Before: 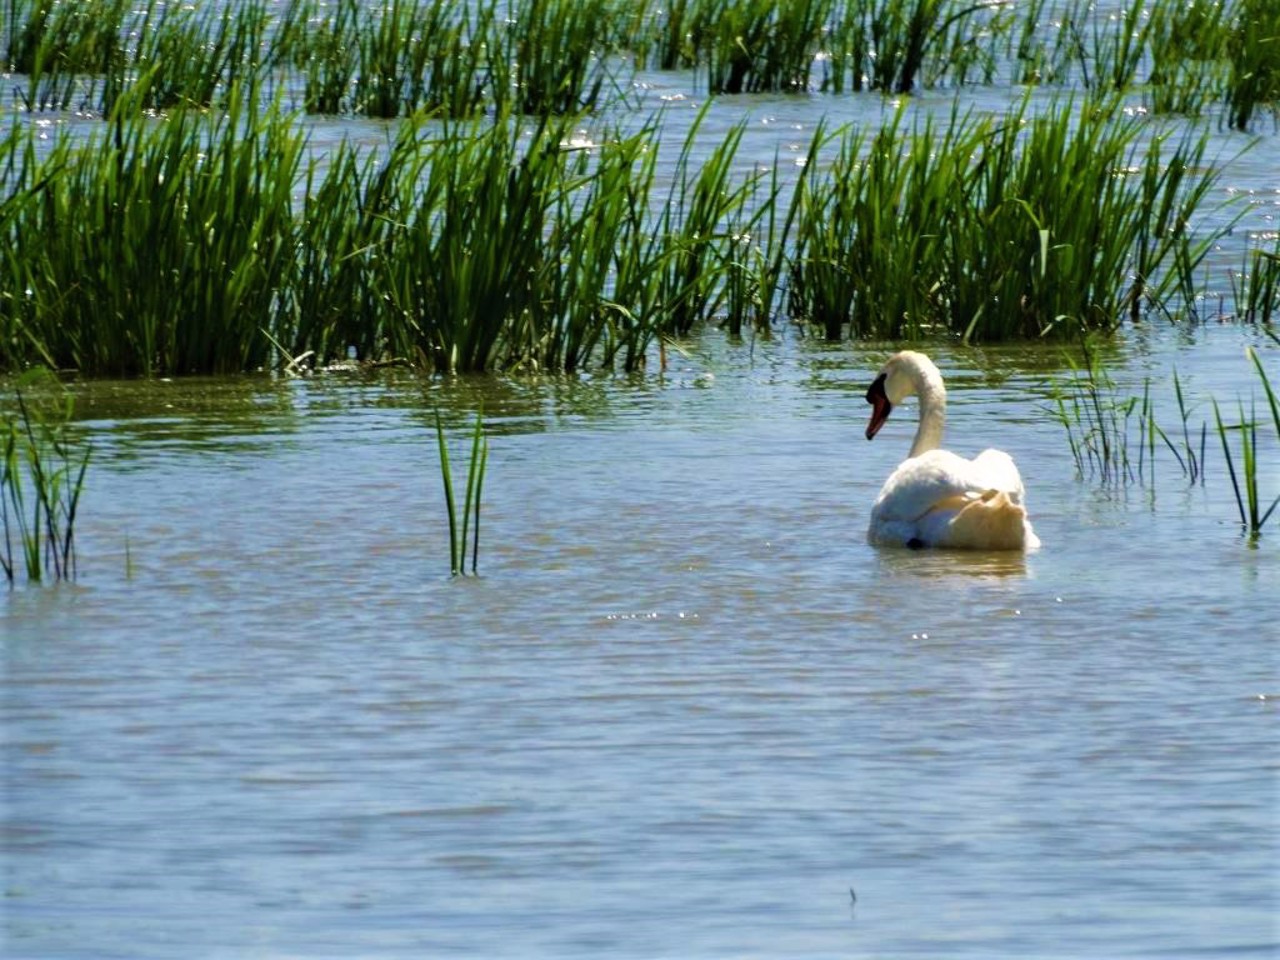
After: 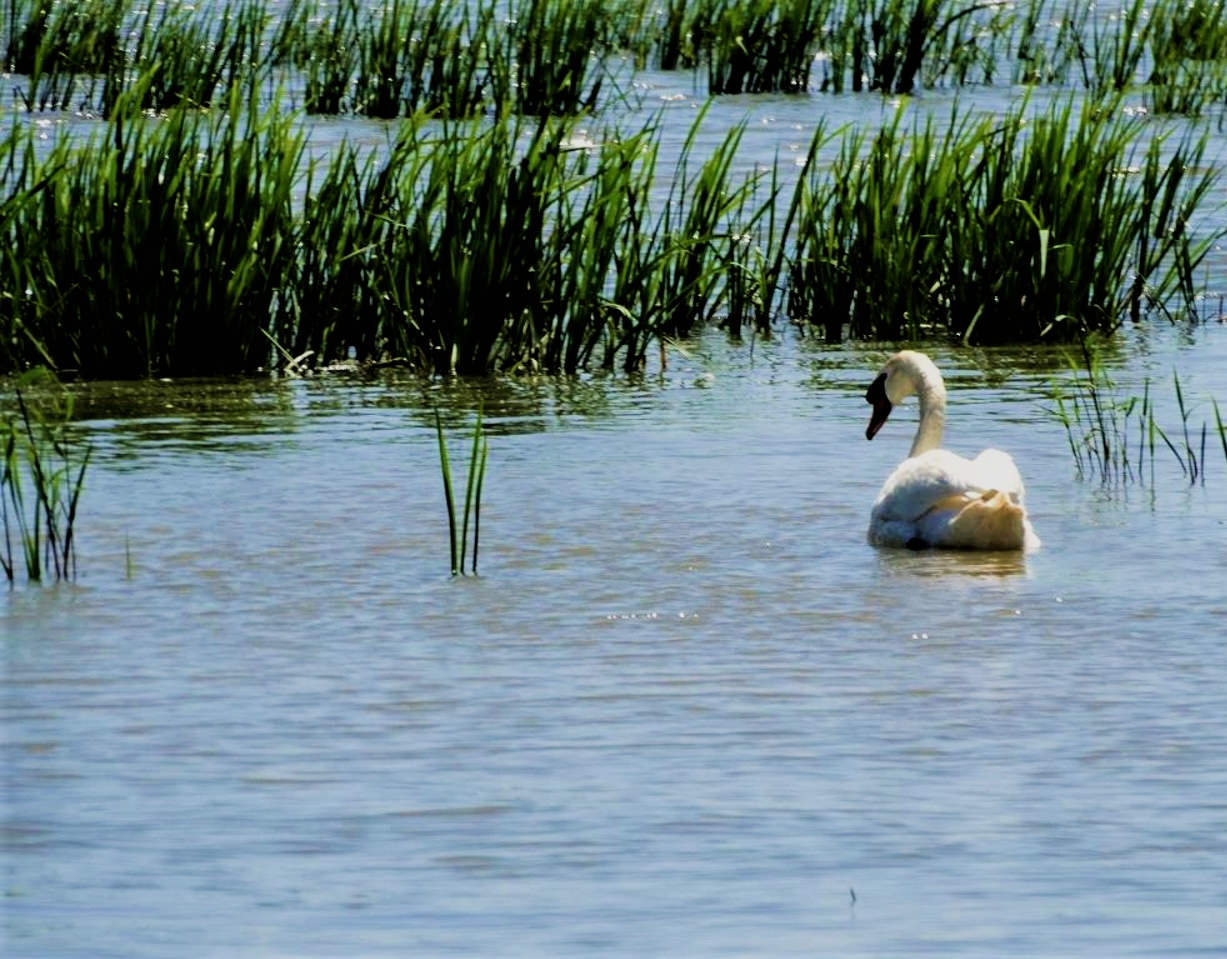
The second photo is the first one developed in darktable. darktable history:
crop: right 4.126%, bottom 0.031%
filmic rgb: black relative exposure -5 EV, hardness 2.88, contrast 1.3, highlights saturation mix -10%
